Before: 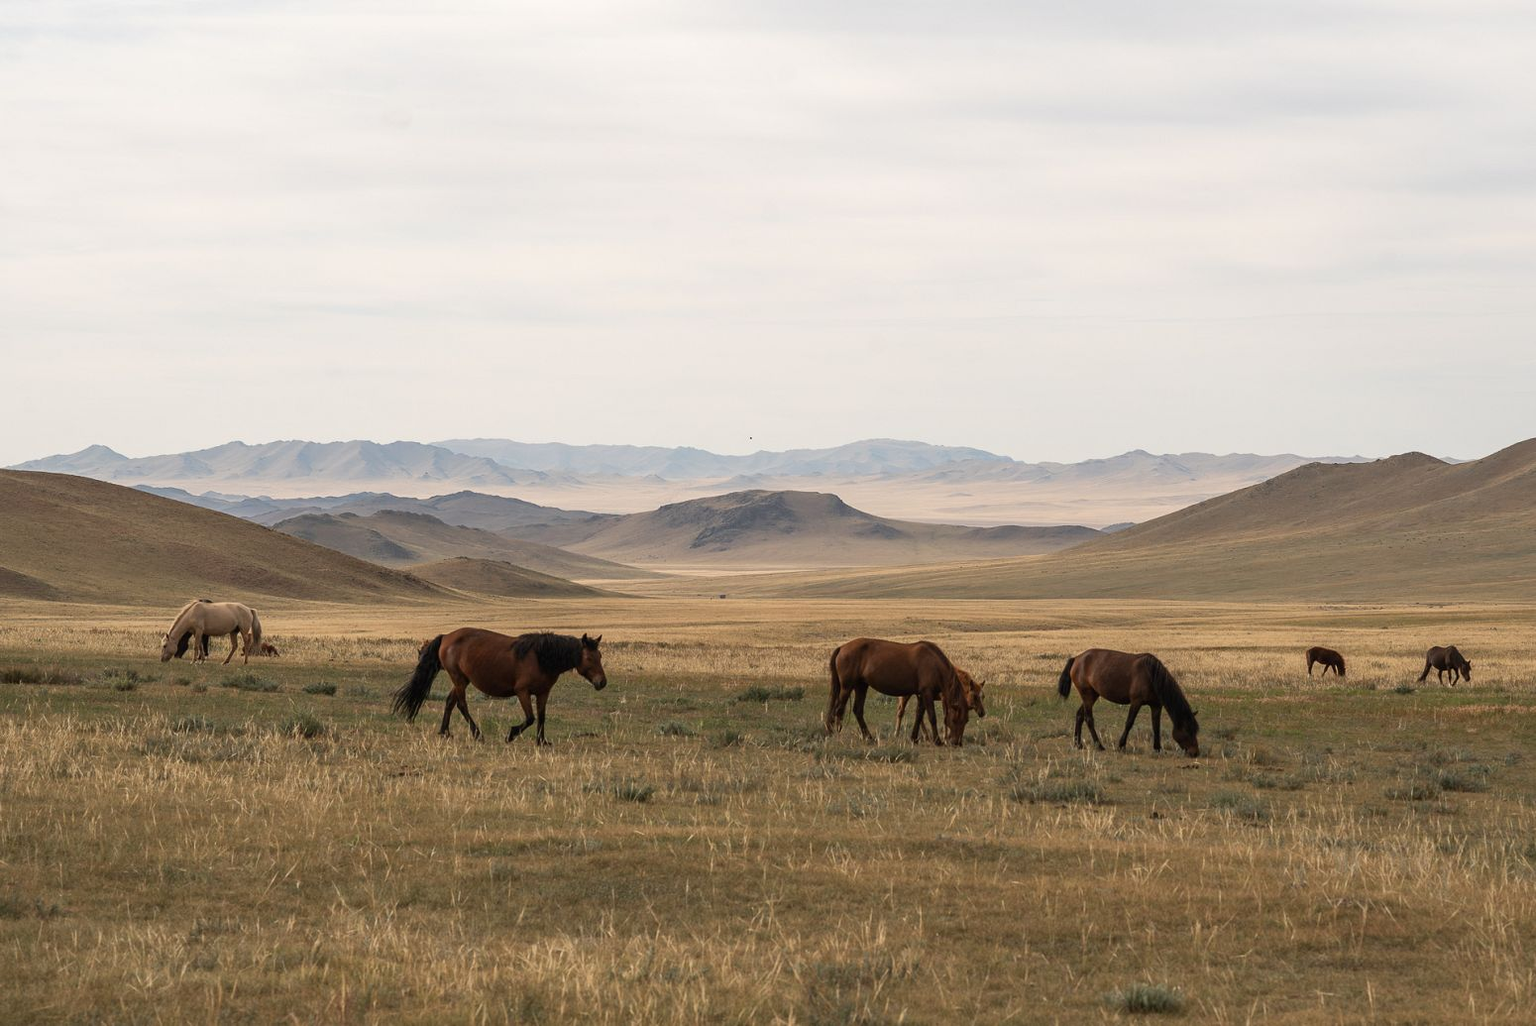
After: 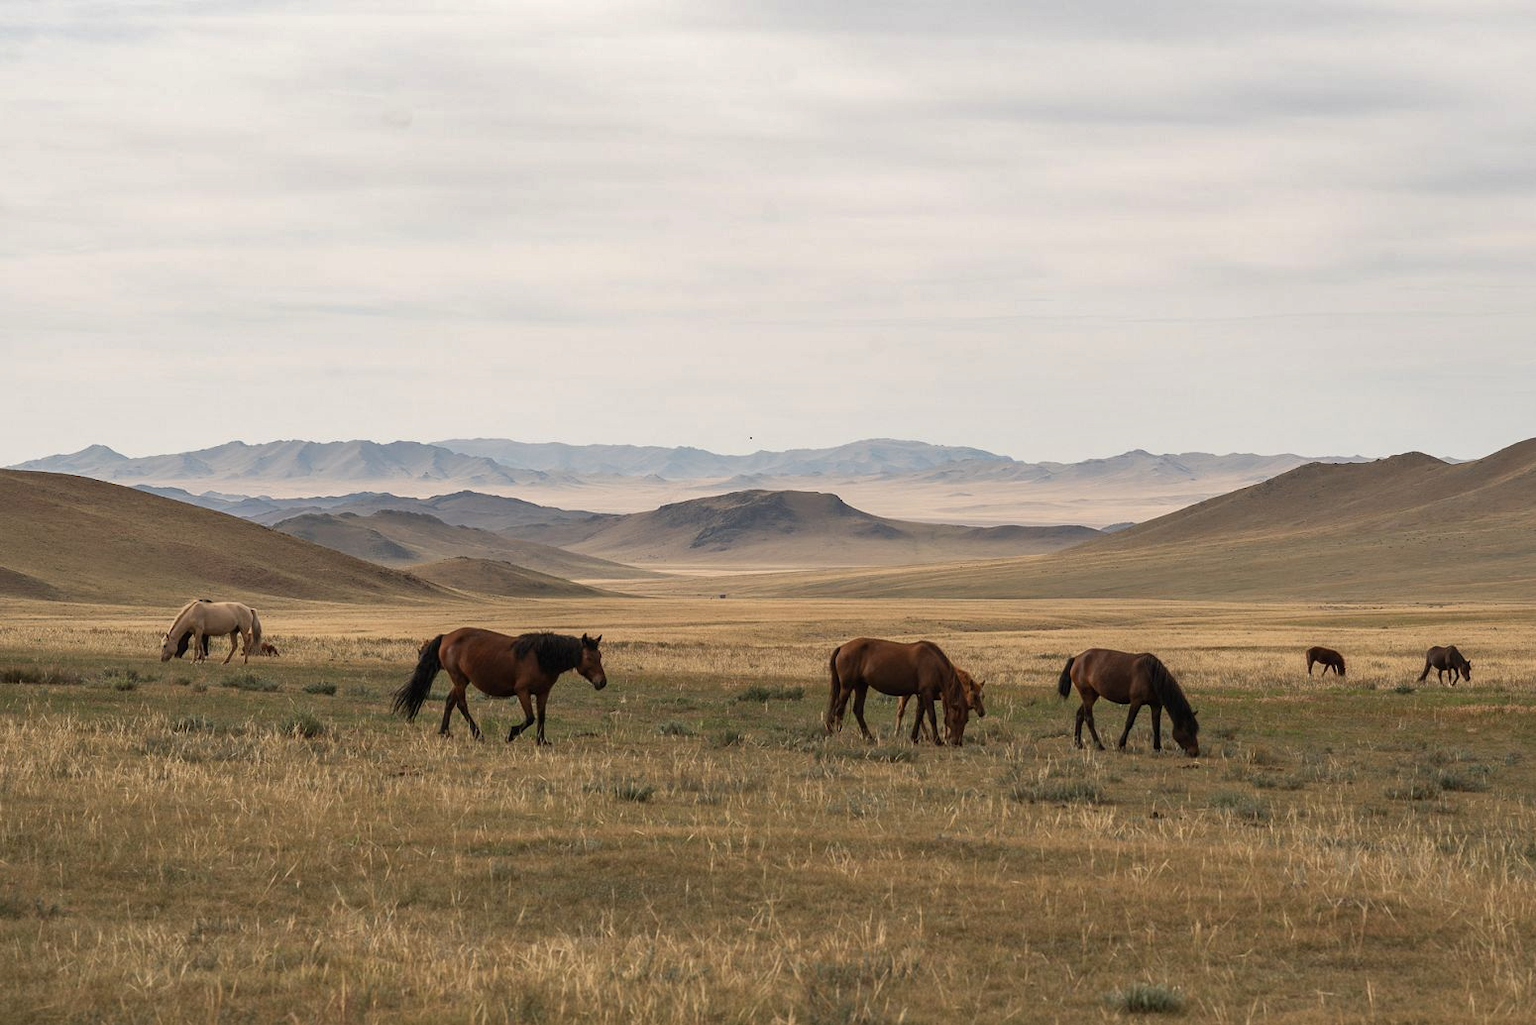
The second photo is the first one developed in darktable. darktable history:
shadows and highlights: shadows 25.18, highlights -48.26, soften with gaussian
